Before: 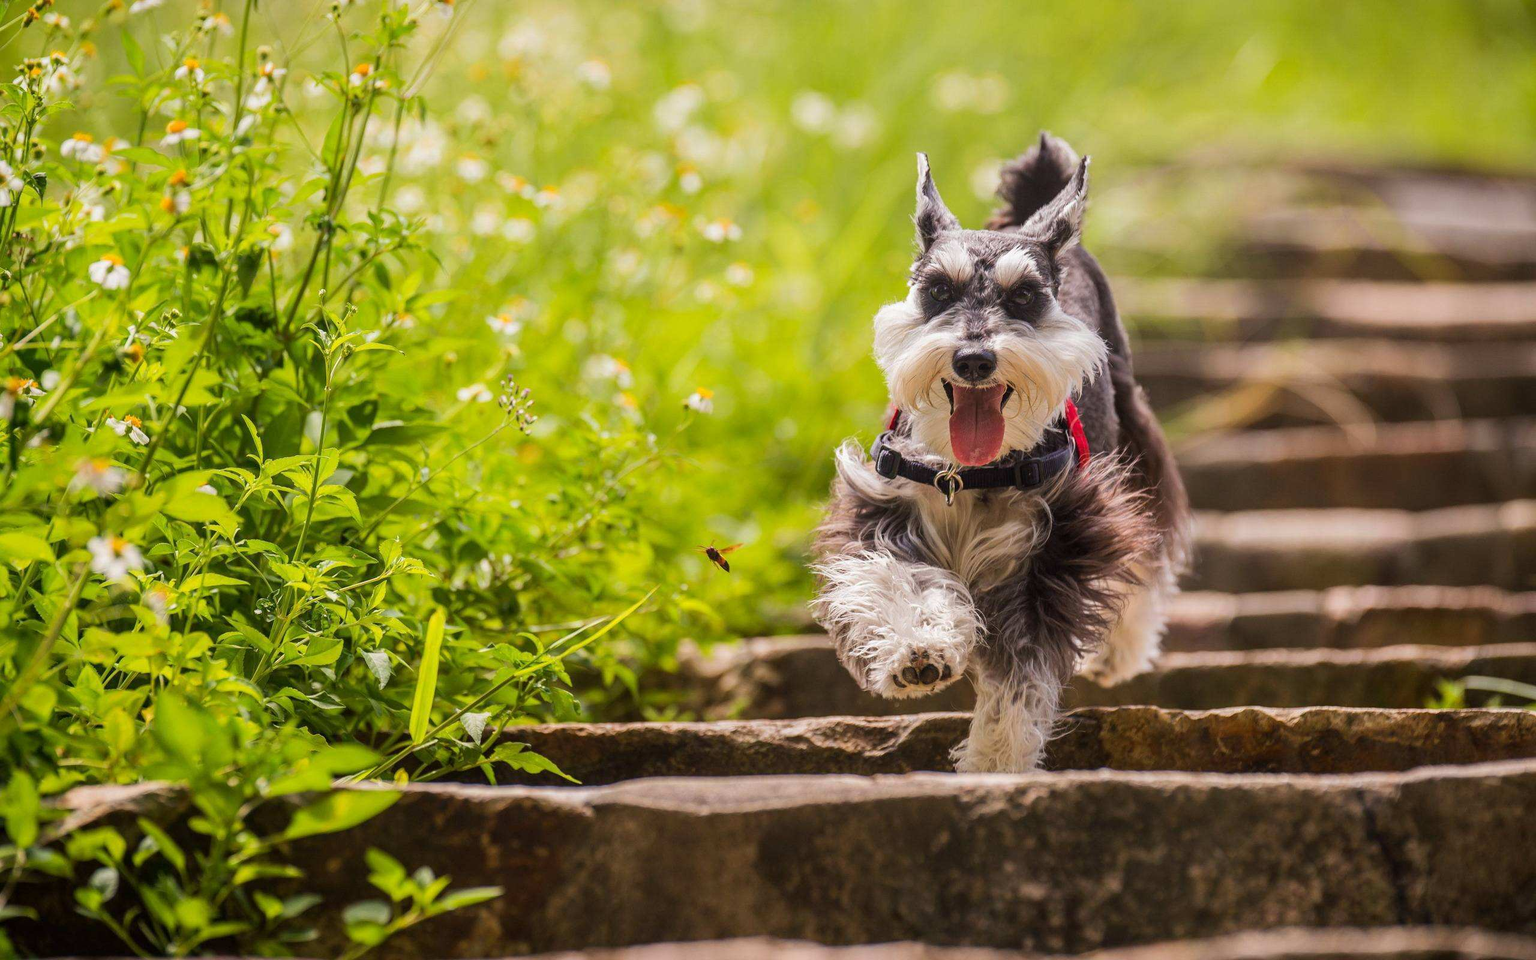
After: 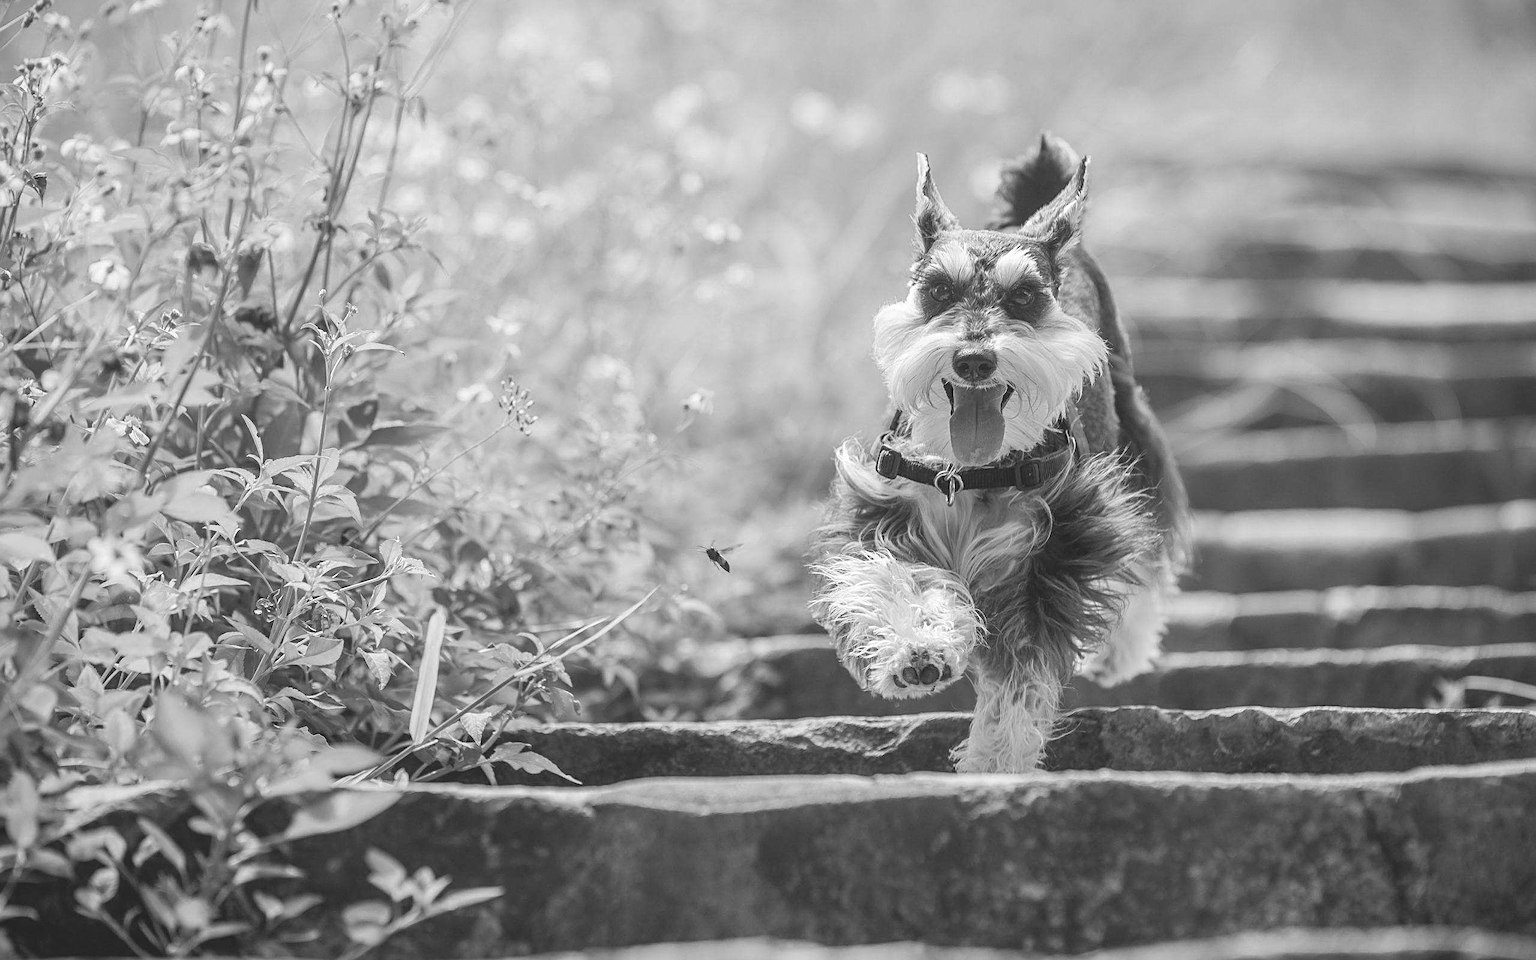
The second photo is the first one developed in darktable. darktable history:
contrast brightness saturation: contrast -0.26, saturation -0.43
sharpen: on, module defaults
exposure: black level correction 0, exposure 0.7 EV, compensate exposure bias true, compensate highlight preservation false
monochrome: on, module defaults
